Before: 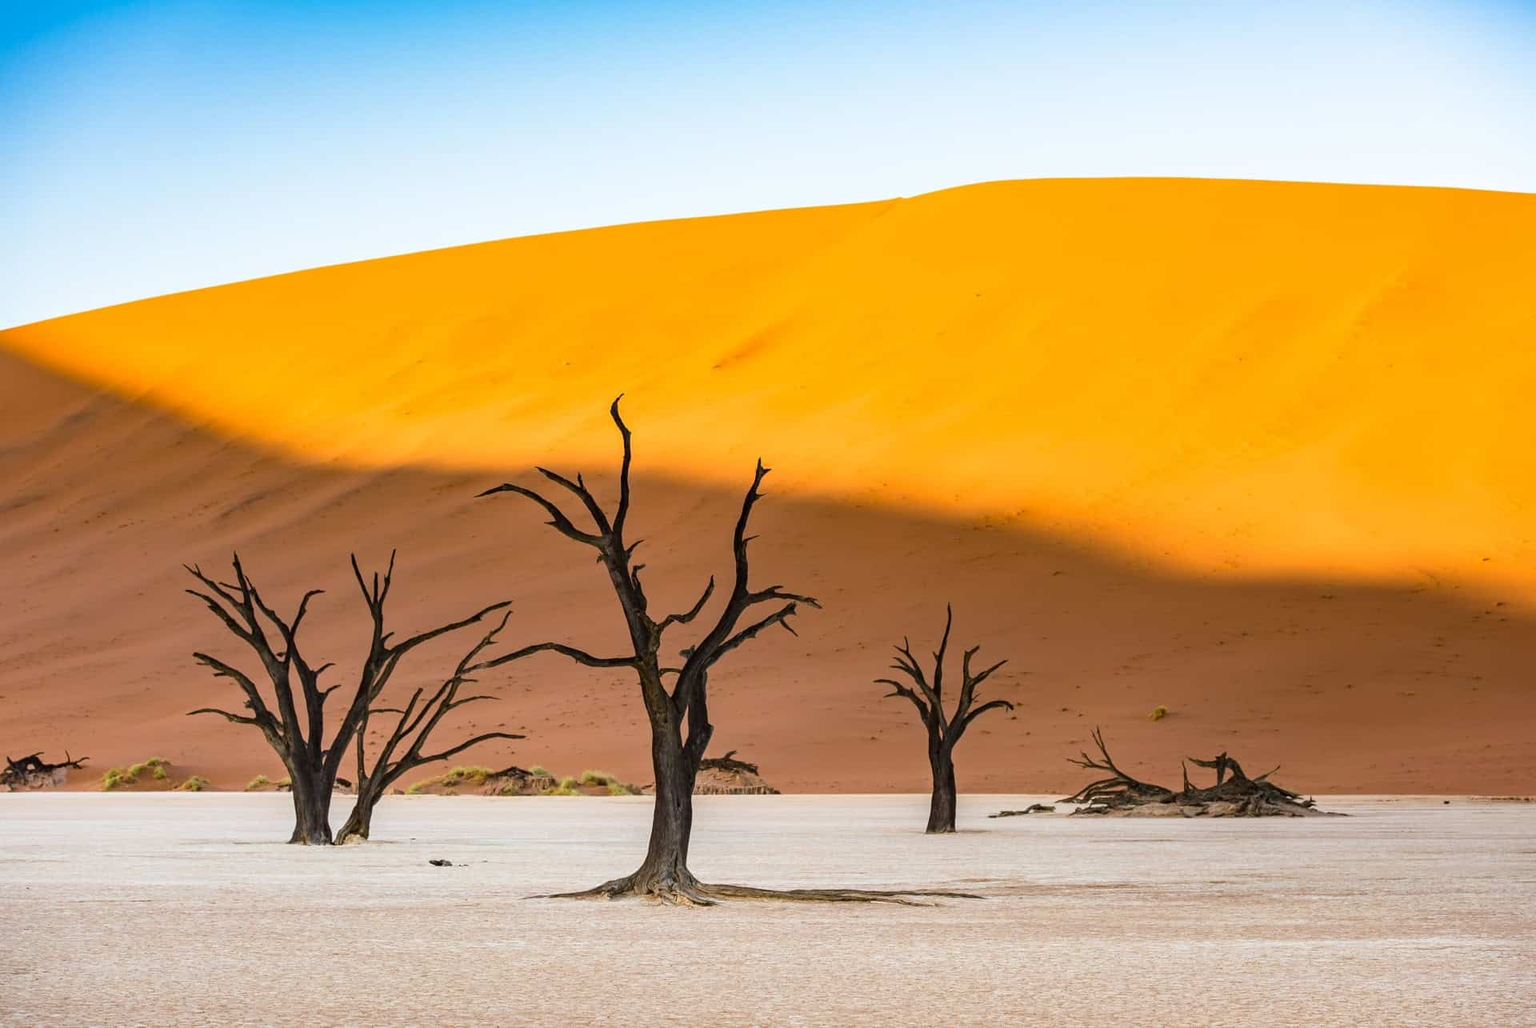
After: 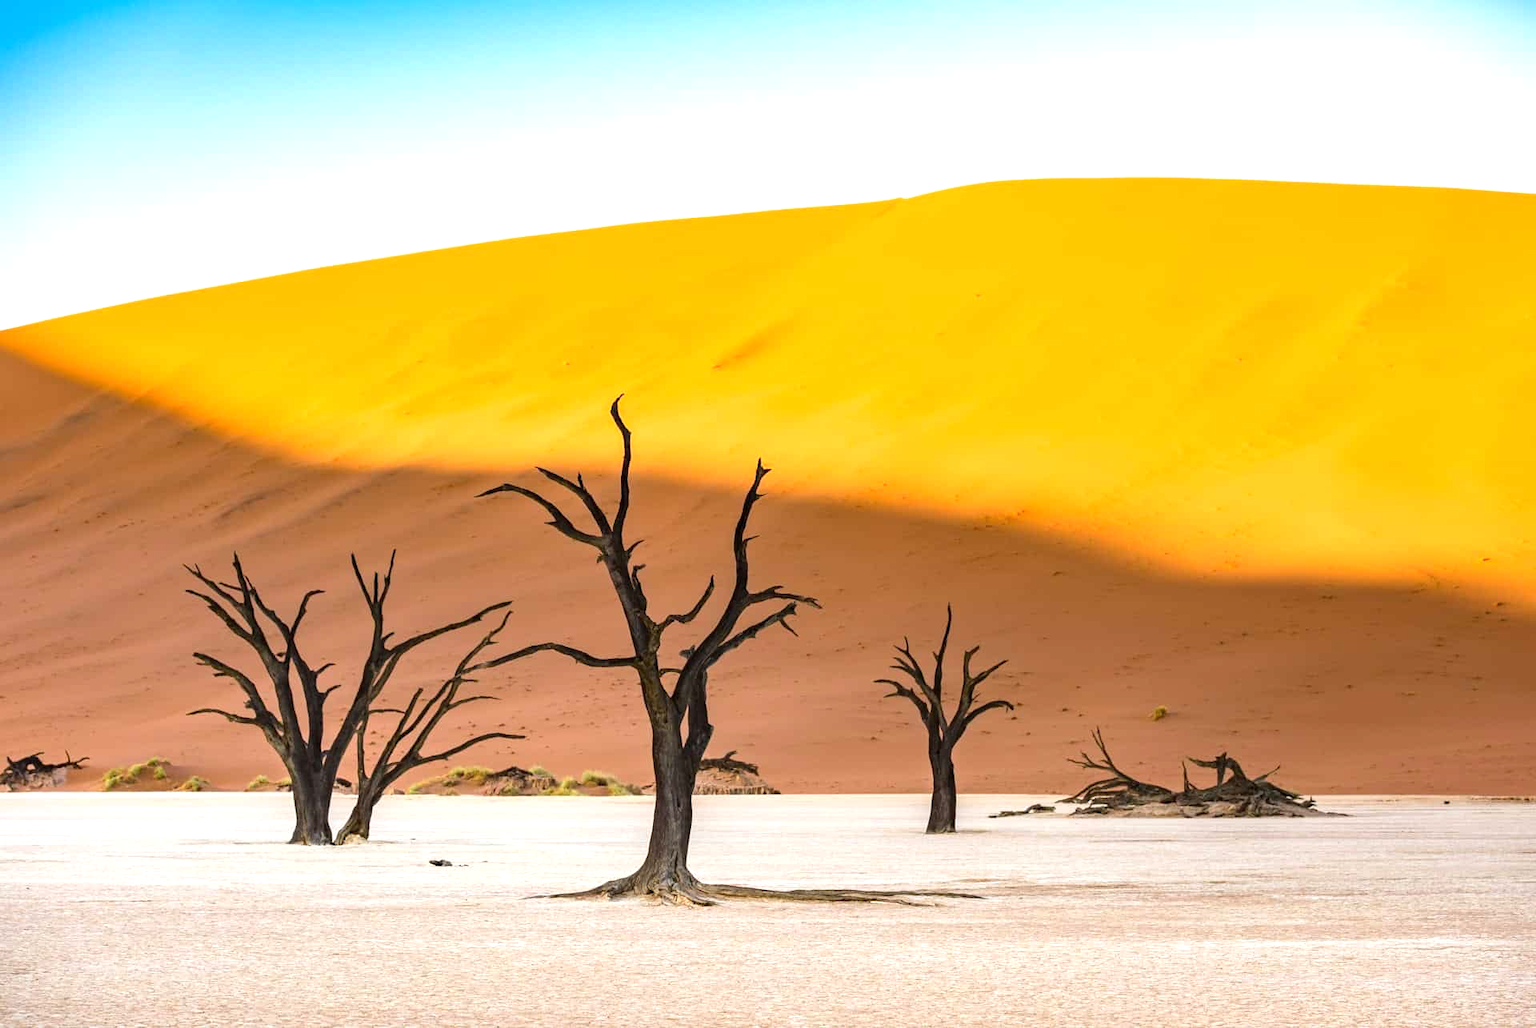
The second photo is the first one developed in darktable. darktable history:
exposure: exposure 0.554 EV, compensate highlight preservation false
